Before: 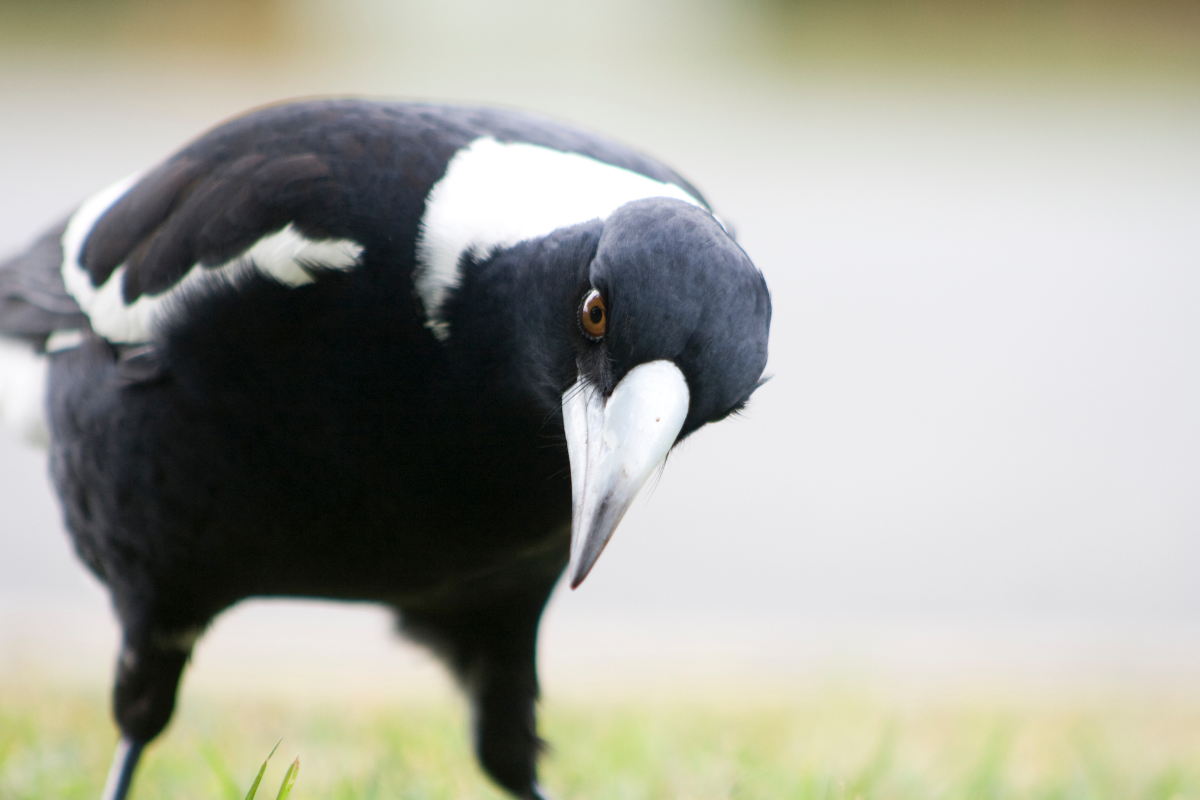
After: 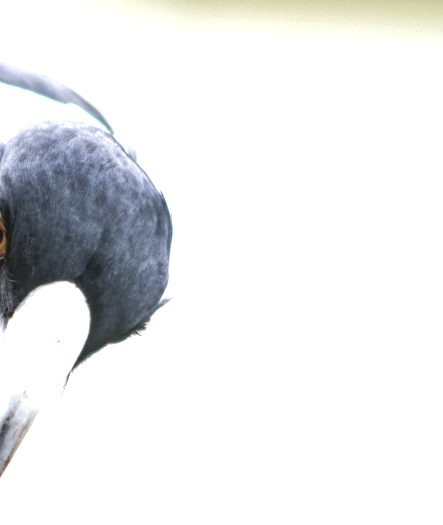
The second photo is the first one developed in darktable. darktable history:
crop and rotate: left 49.936%, top 10.094%, right 13.136%, bottom 24.256%
local contrast: highlights 74%, shadows 55%, detail 176%, midtone range 0.207
shadows and highlights: shadows 37.27, highlights -28.18, soften with gaussian
tone equalizer: -8 EV -0.75 EV, -7 EV -0.7 EV, -6 EV -0.6 EV, -5 EV -0.4 EV, -3 EV 0.4 EV, -2 EV 0.6 EV, -1 EV 0.7 EV, +0 EV 0.75 EV, edges refinement/feathering 500, mask exposure compensation -1.57 EV, preserve details no
